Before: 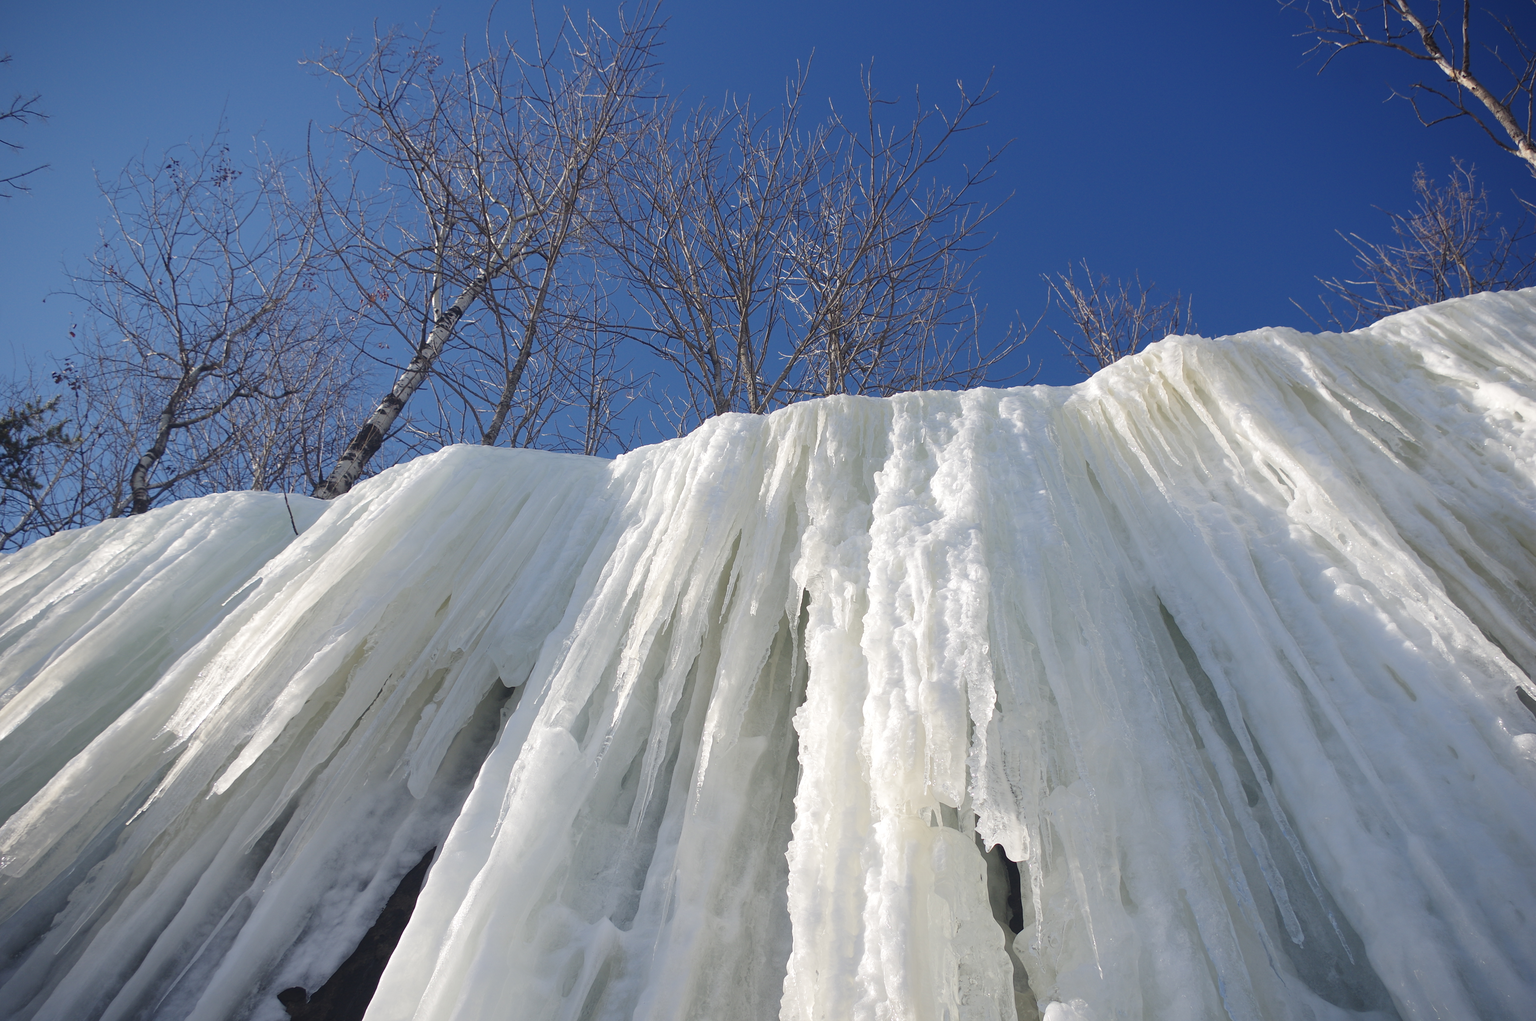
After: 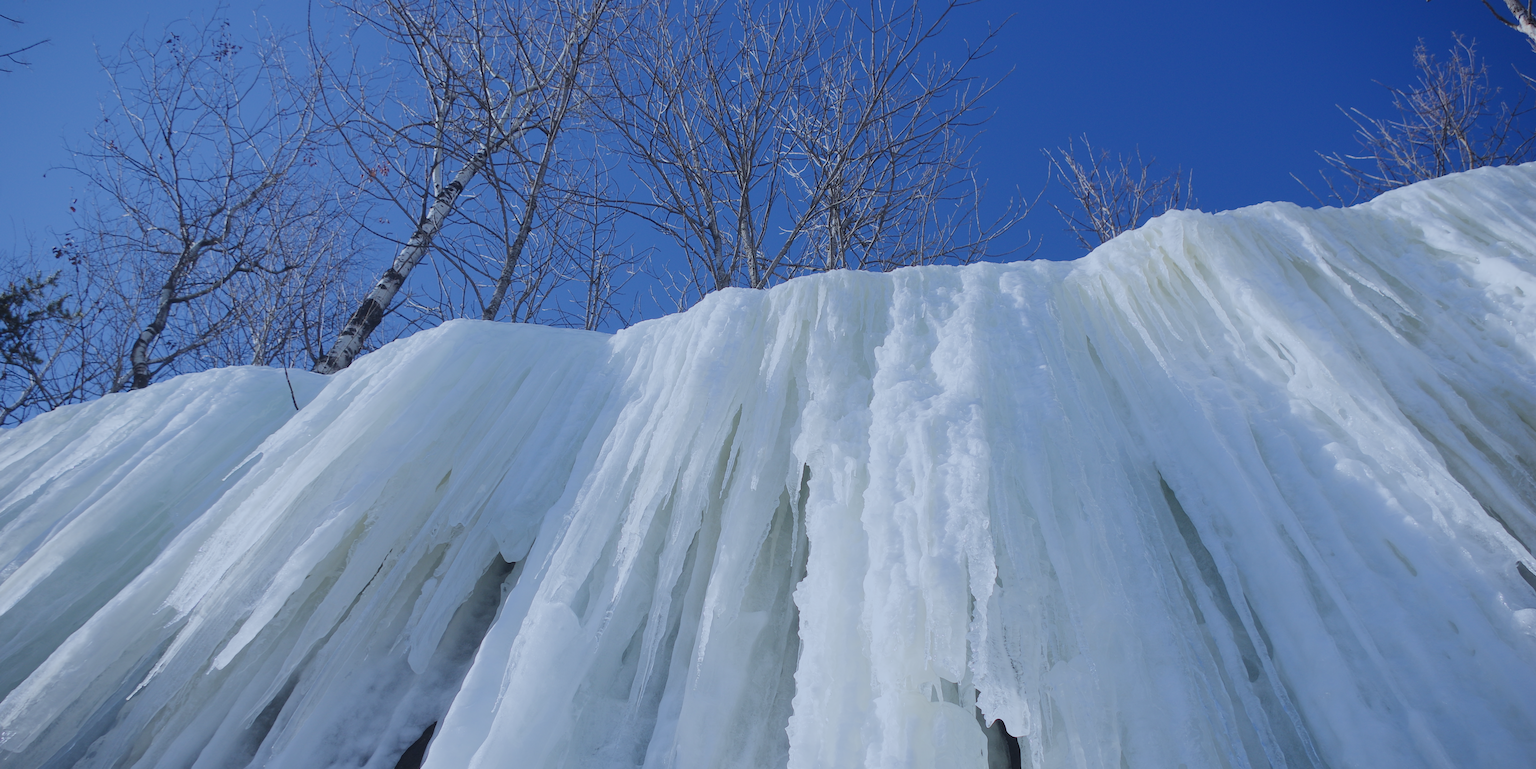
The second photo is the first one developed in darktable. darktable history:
color calibration: illuminant custom, x 0.389, y 0.387, temperature 3793.61 K
filmic rgb: black relative exposure -7.23 EV, white relative exposure 5.34 EV, hardness 3.02, color science v5 (2021), contrast in shadows safe, contrast in highlights safe
crop and rotate: top 12.324%, bottom 12.345%
